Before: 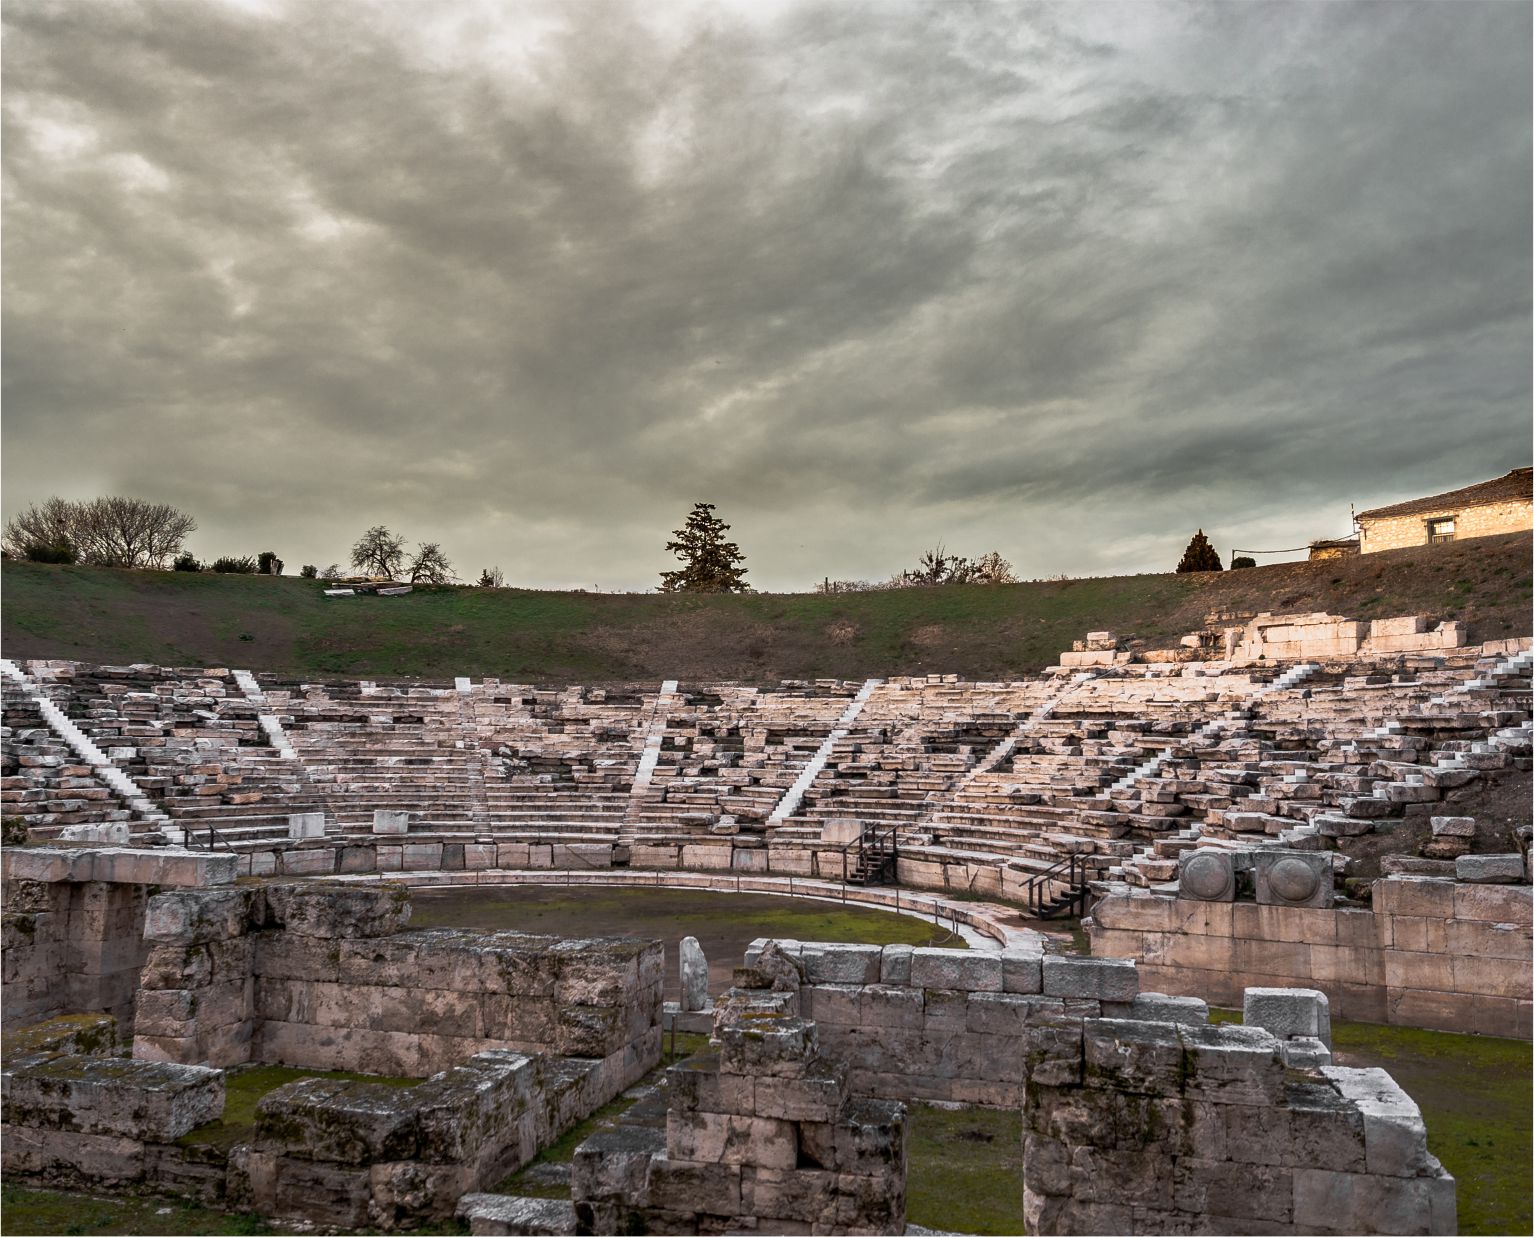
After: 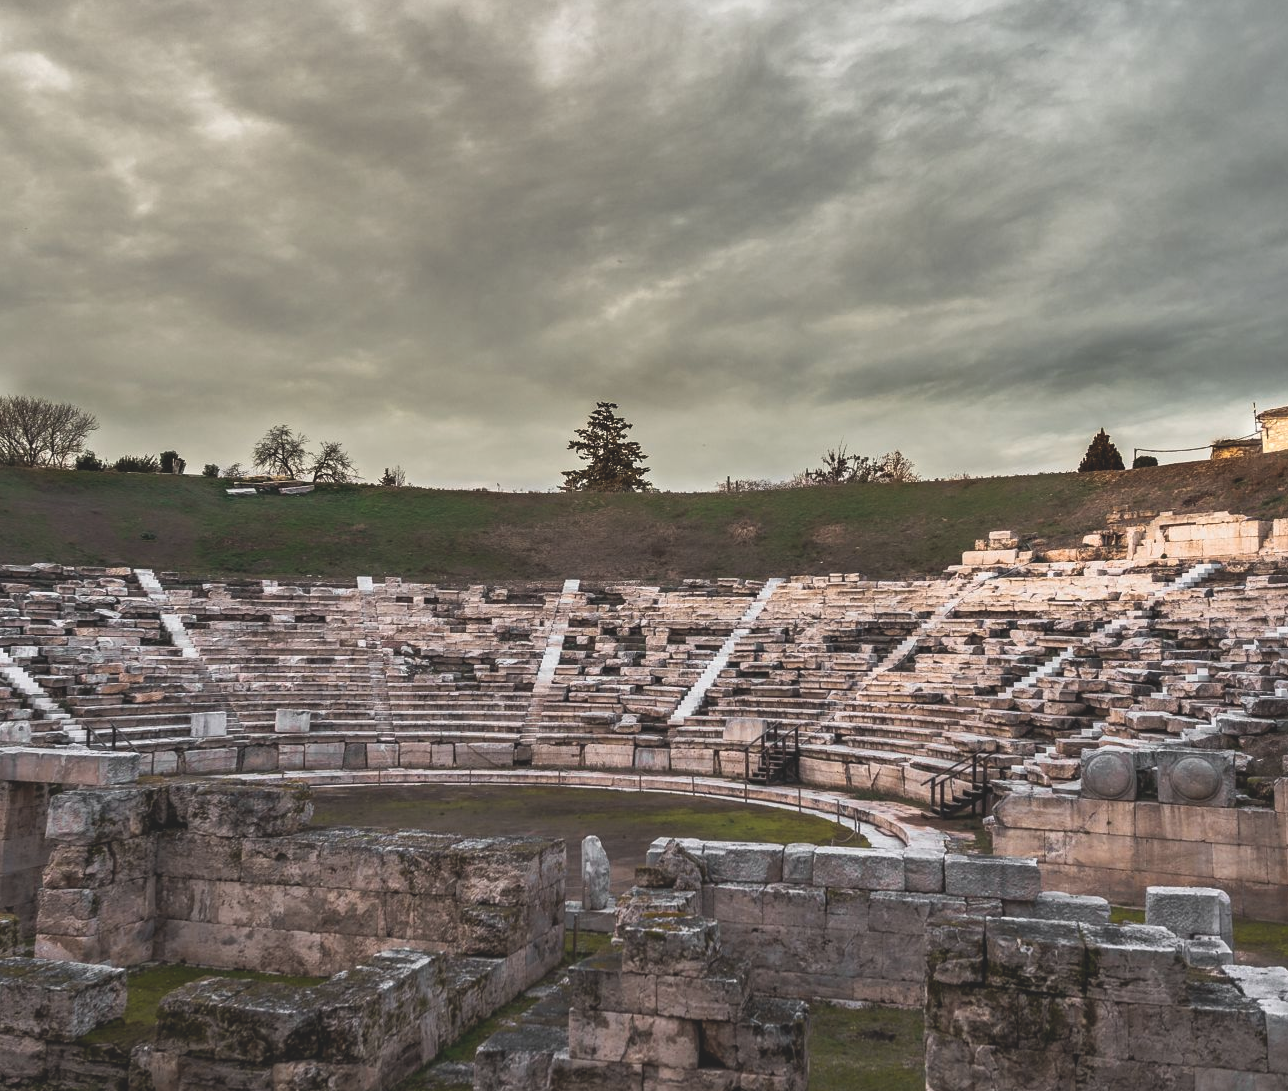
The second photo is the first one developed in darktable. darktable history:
exposure: black level correction -0.015, compensate highlight preservation false
tone equalizer: on, module defaults
crop: left 6.446%, top 8.188%, right 9.538%, bottom 3.548%
